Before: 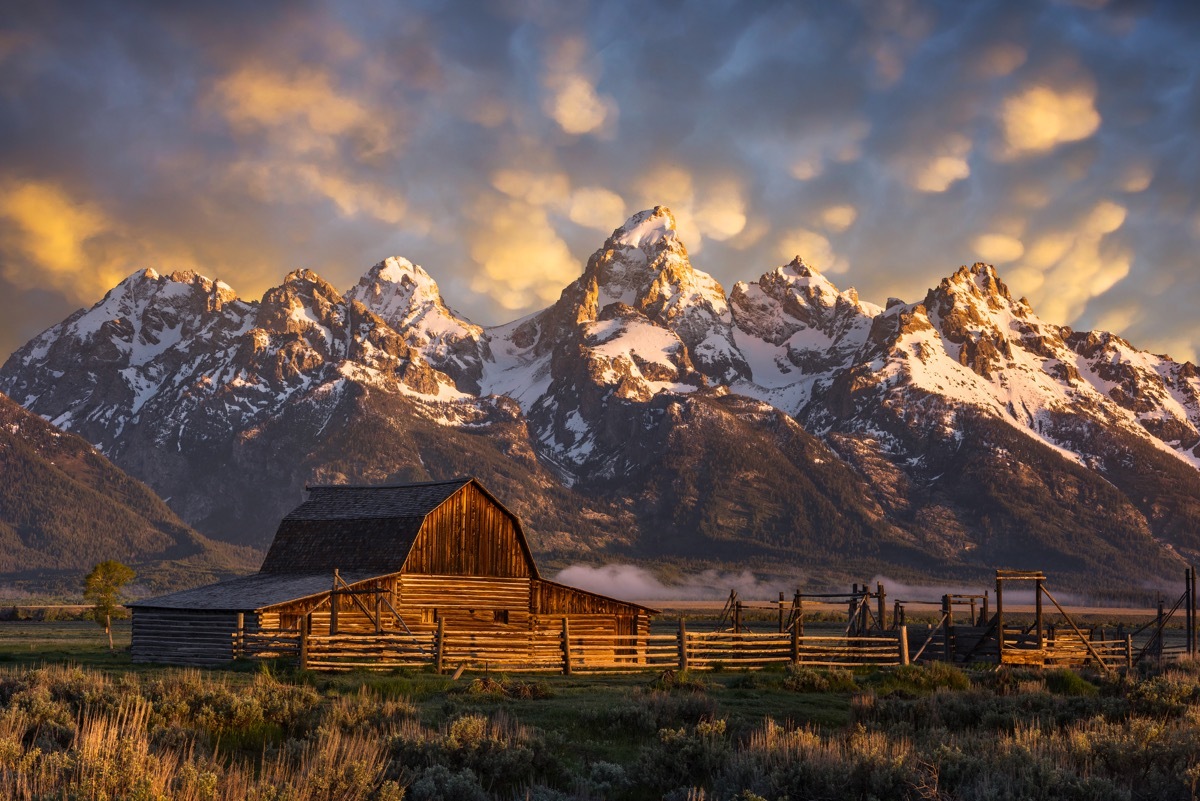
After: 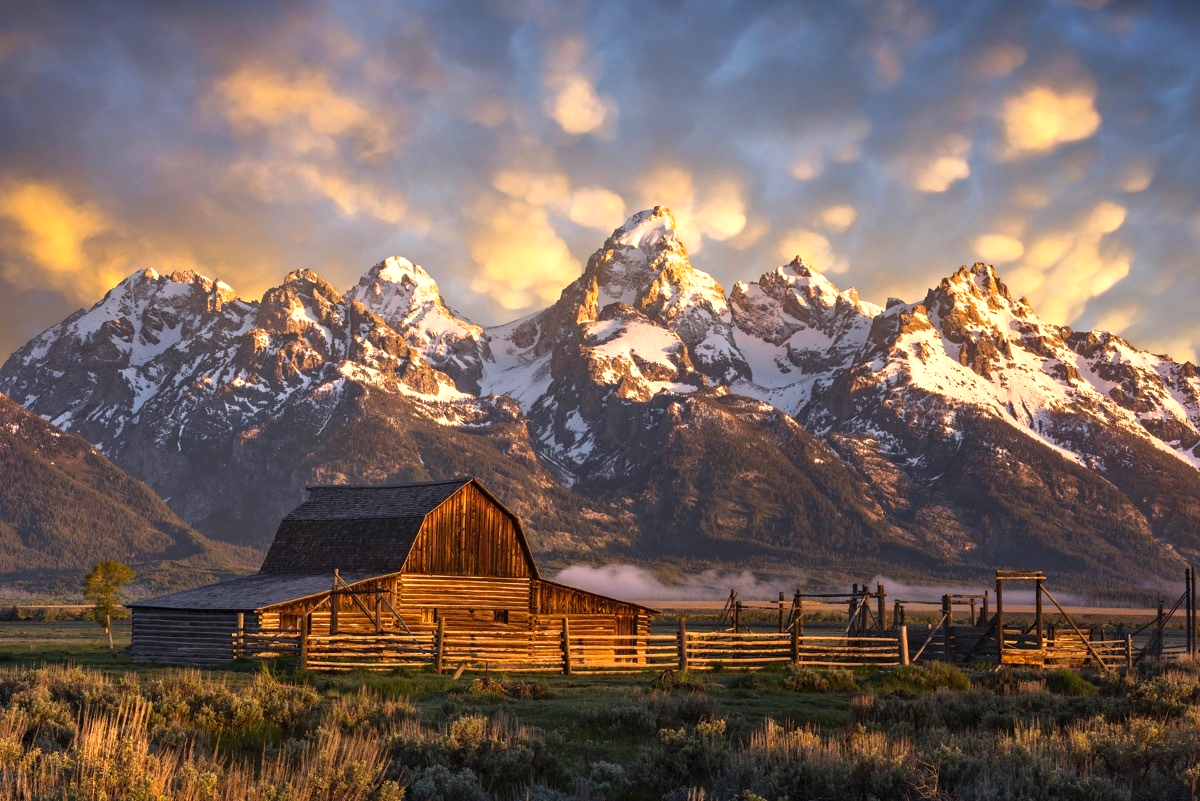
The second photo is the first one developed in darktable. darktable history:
exposure: exposure 0.497 EV, compensate highlight preservation false
contrast equalizer: y [[0.518, 0.517, 0.501, 0.5, 0.5, 0.5], [0.5 ×6], [0.5 ×6], [0 ×6], [0 ×6]], mix -0.984
